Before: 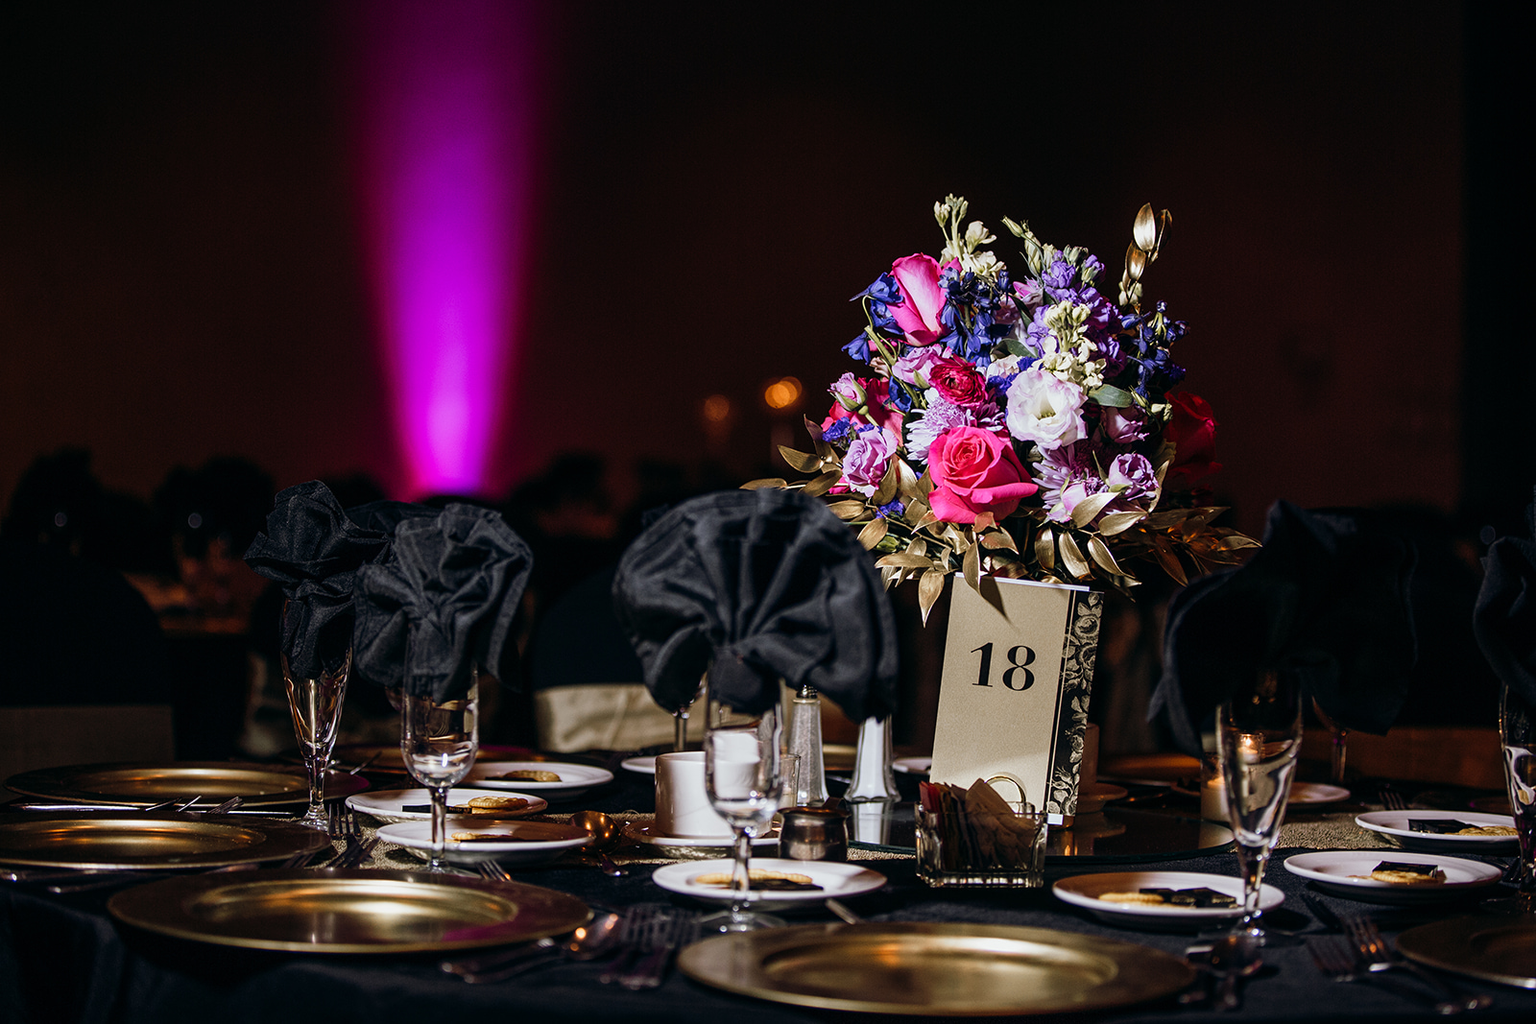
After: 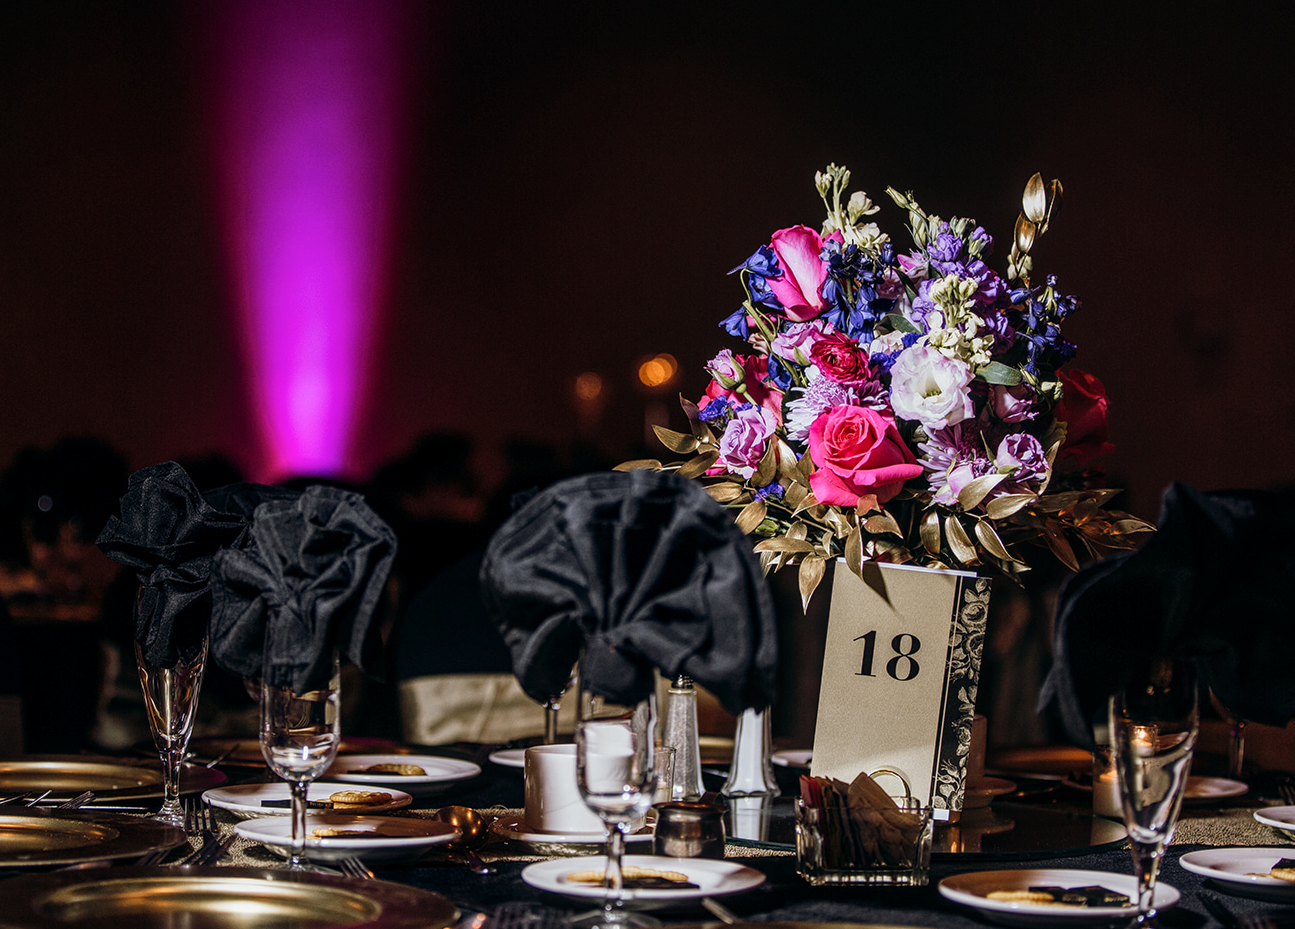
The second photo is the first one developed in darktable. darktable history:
crop: left 9.905%, top 3.663%, right 9.152%, bottom 9.261%
local contrast: on, module defaults
